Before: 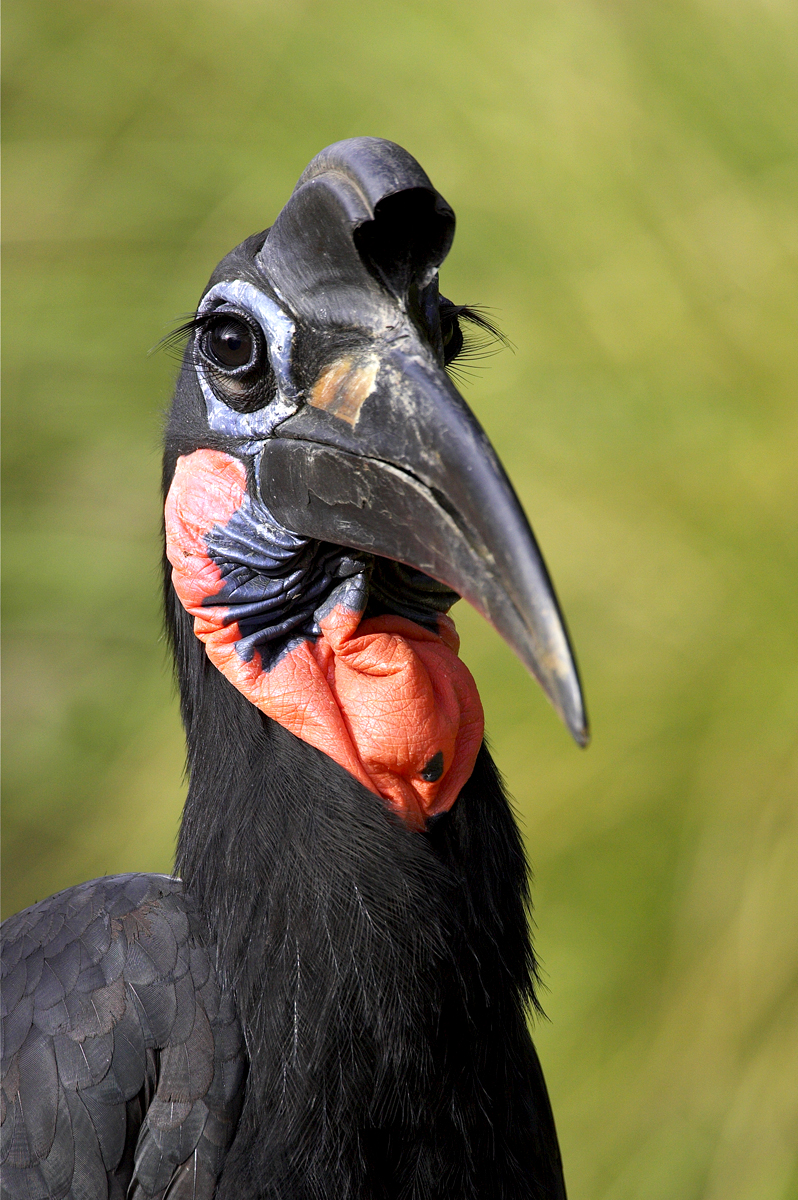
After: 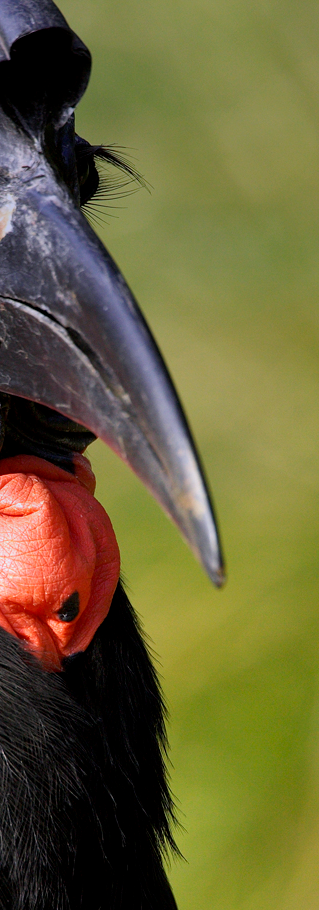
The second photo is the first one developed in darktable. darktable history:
crop: left 45.721%, top 13.393%, right 14.118%, bottom 10.01%
graduated density: hue 238.83°, saturation 50%
